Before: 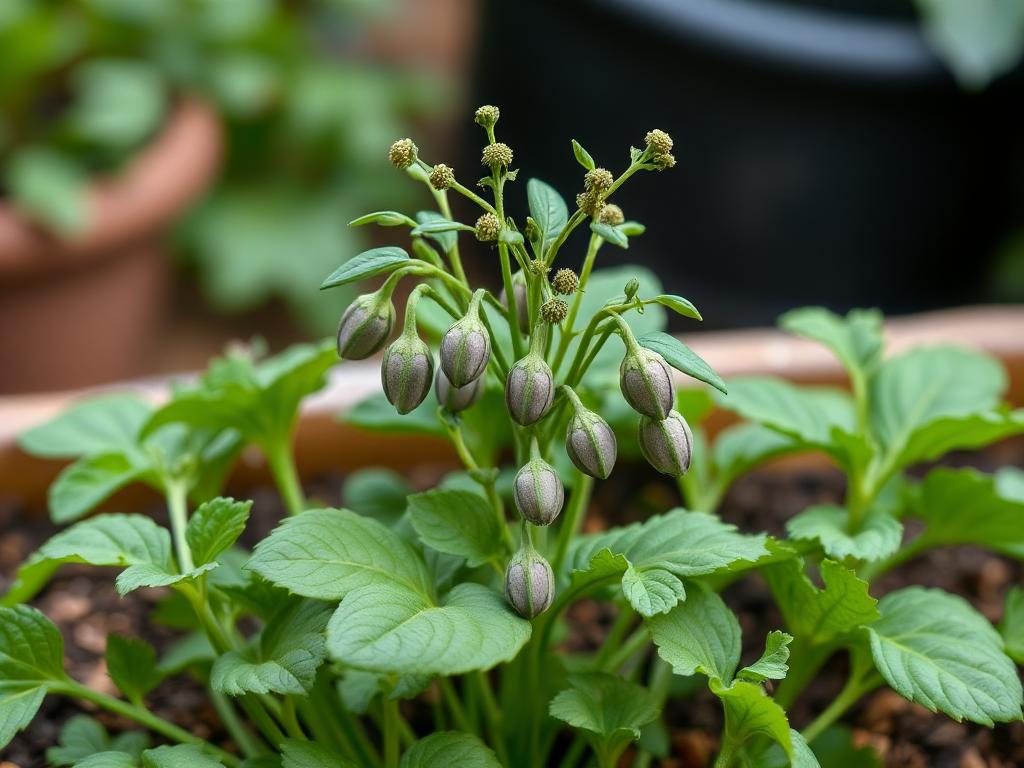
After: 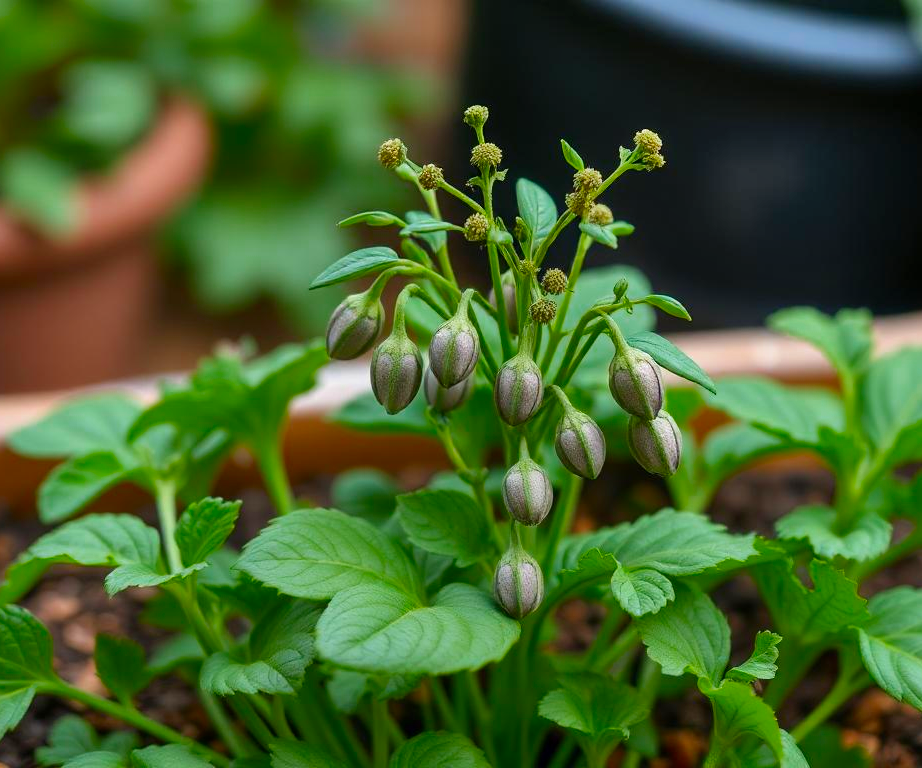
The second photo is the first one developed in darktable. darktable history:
color zones: curves: ch0 [(0, 0.425) (0.143, 0.422) (0.286, 0.42) (0.429, 0.419) (0.571, 0.419) (0.714, 0.42) (0.857, 0.422) (1, 0.425)]; ch1 [(0, 0.666) (0.143, 0.669) (0.286, 0.671) (0.429, 0.67) (0.571, 0.67) (0.714, 0.67) (0.857, 0.67) (1, 0.666)]
shadows and highlights: soften with gaussian
crop and rotate: left 1.088%, right 8.807%
